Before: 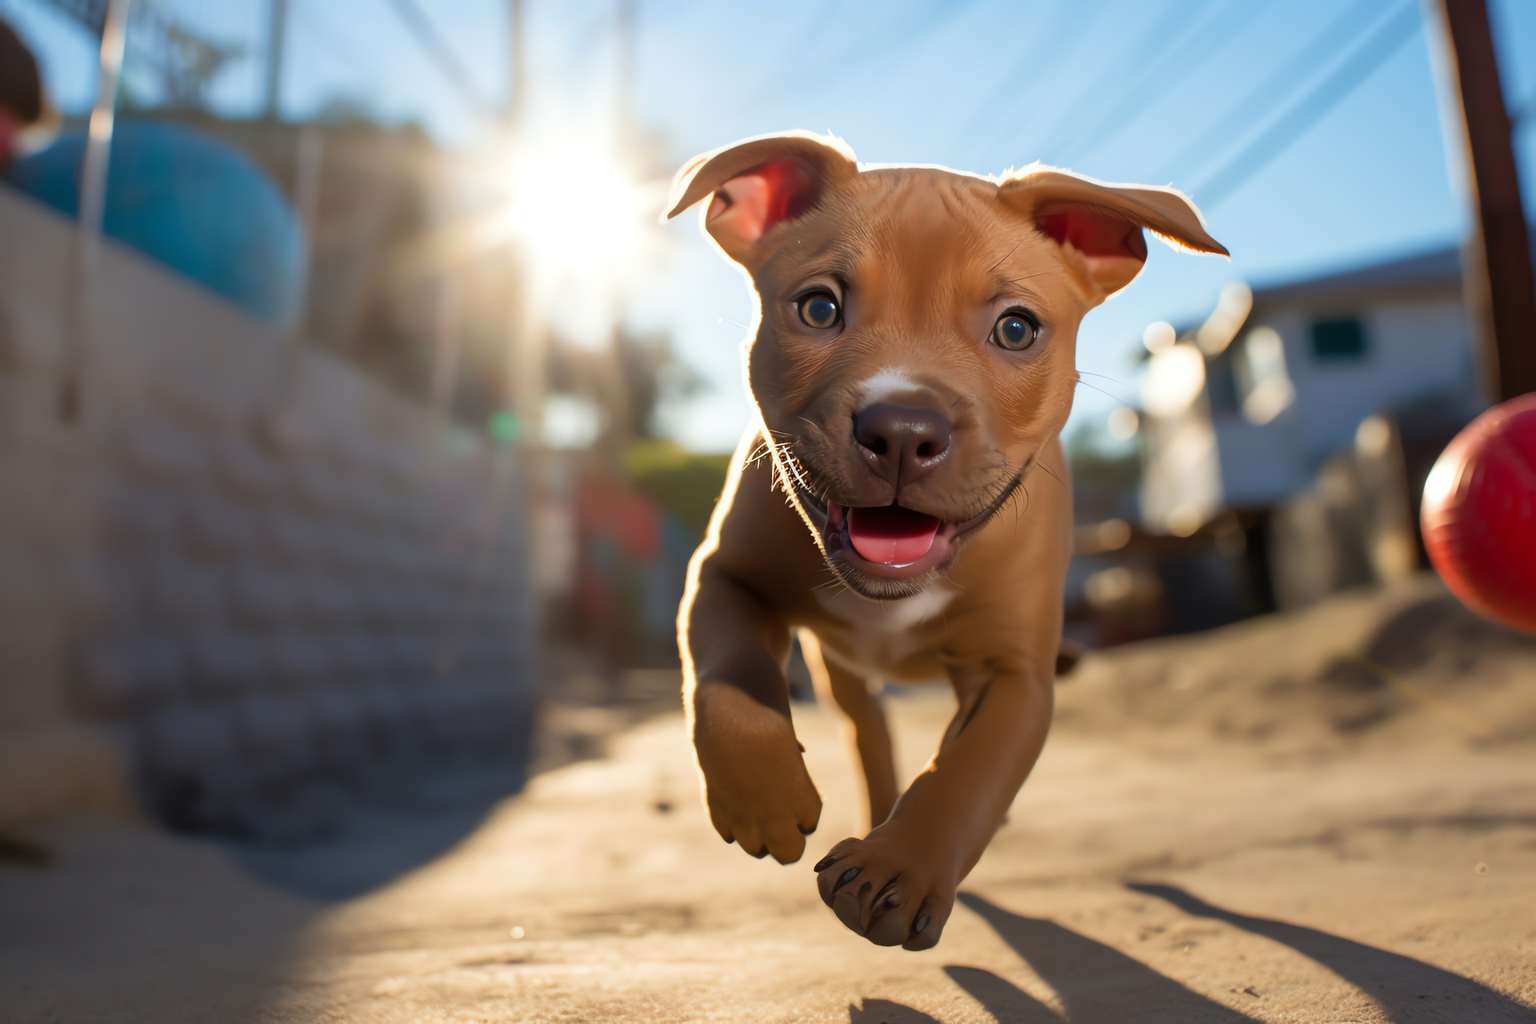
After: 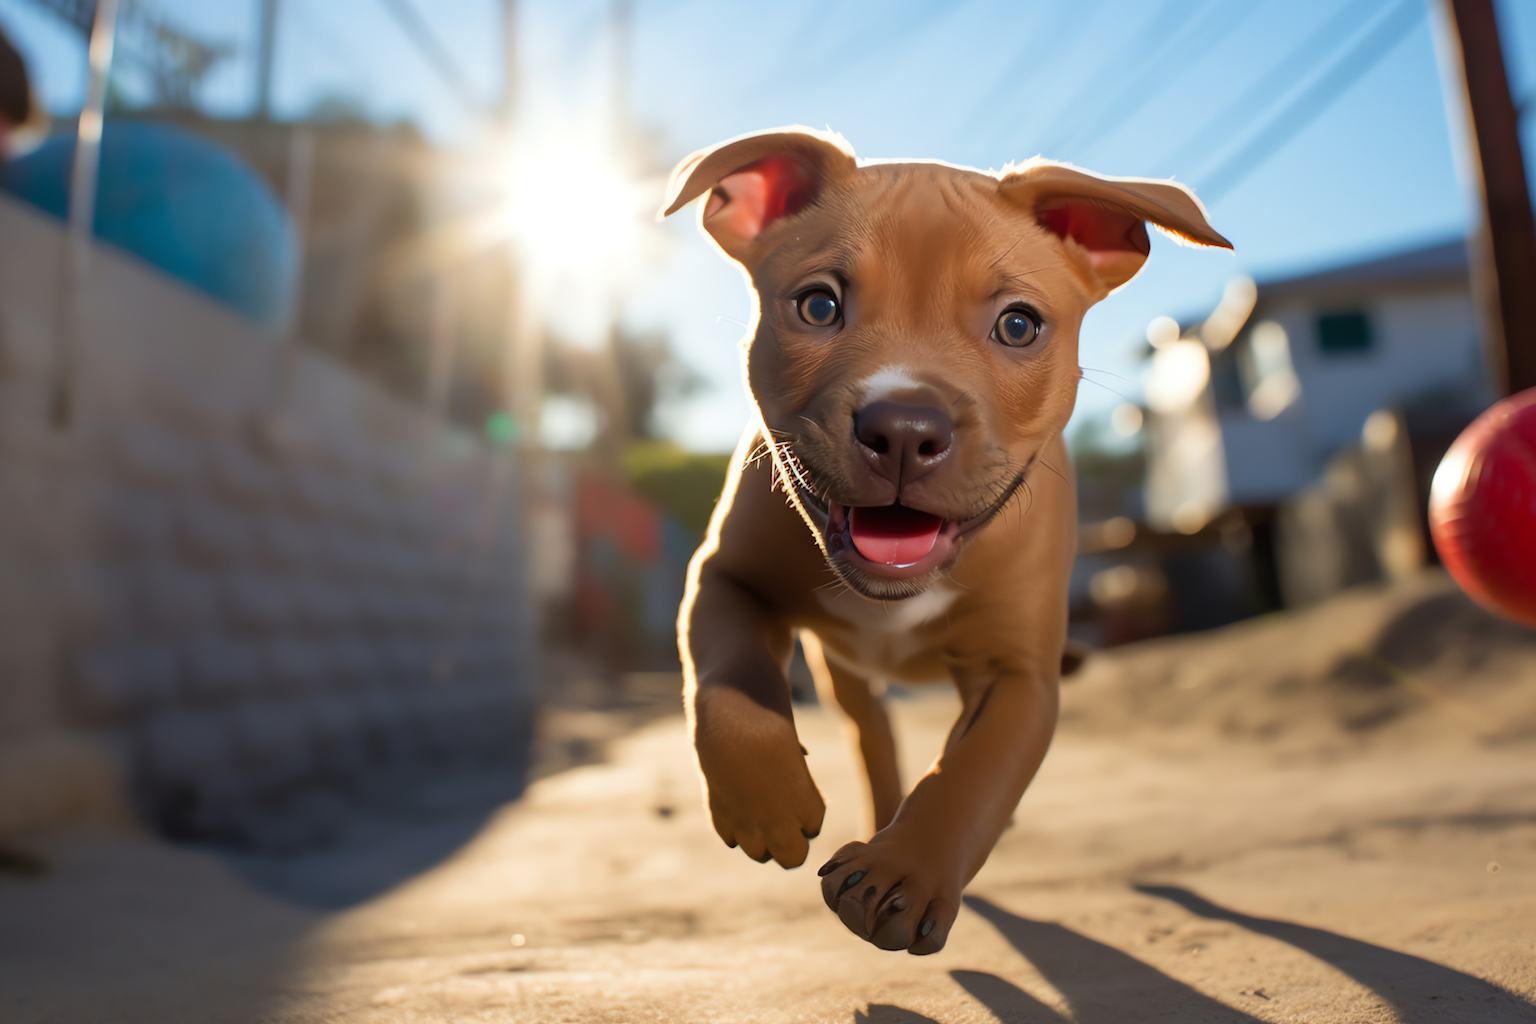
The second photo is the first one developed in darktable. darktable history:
rotate and perspective: rotation -0.45°, automatic cropping original format, crop left 0.008, crop right 0.992, crop top 0.012, crop bottom 0.988
white balance: red 1, blue 1
